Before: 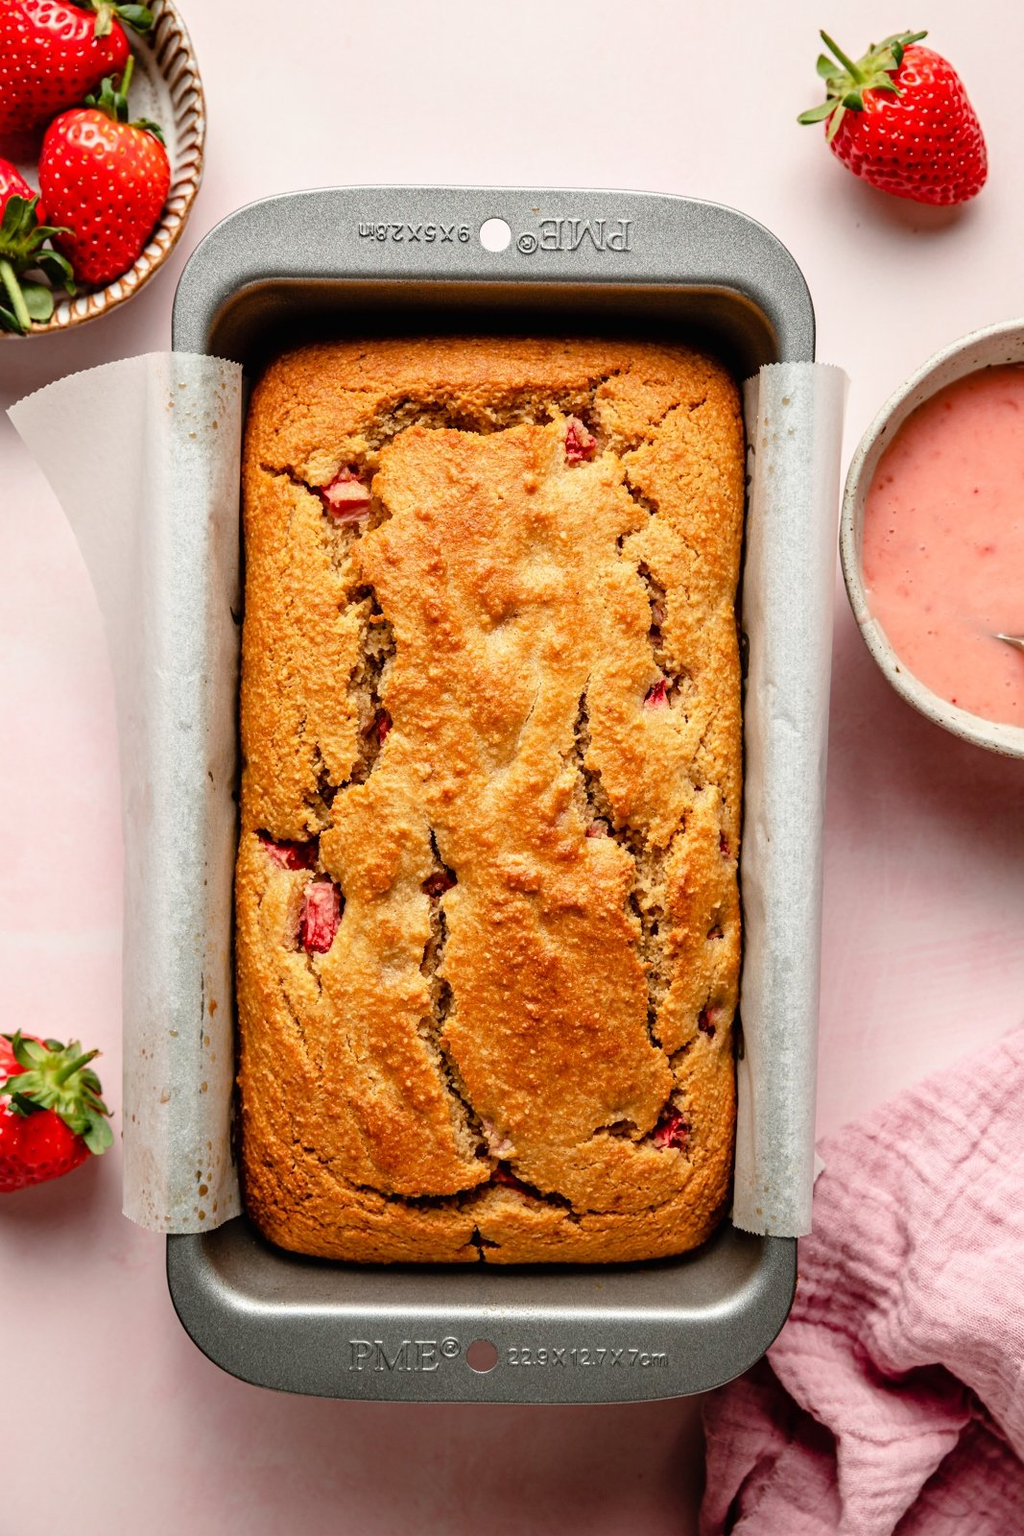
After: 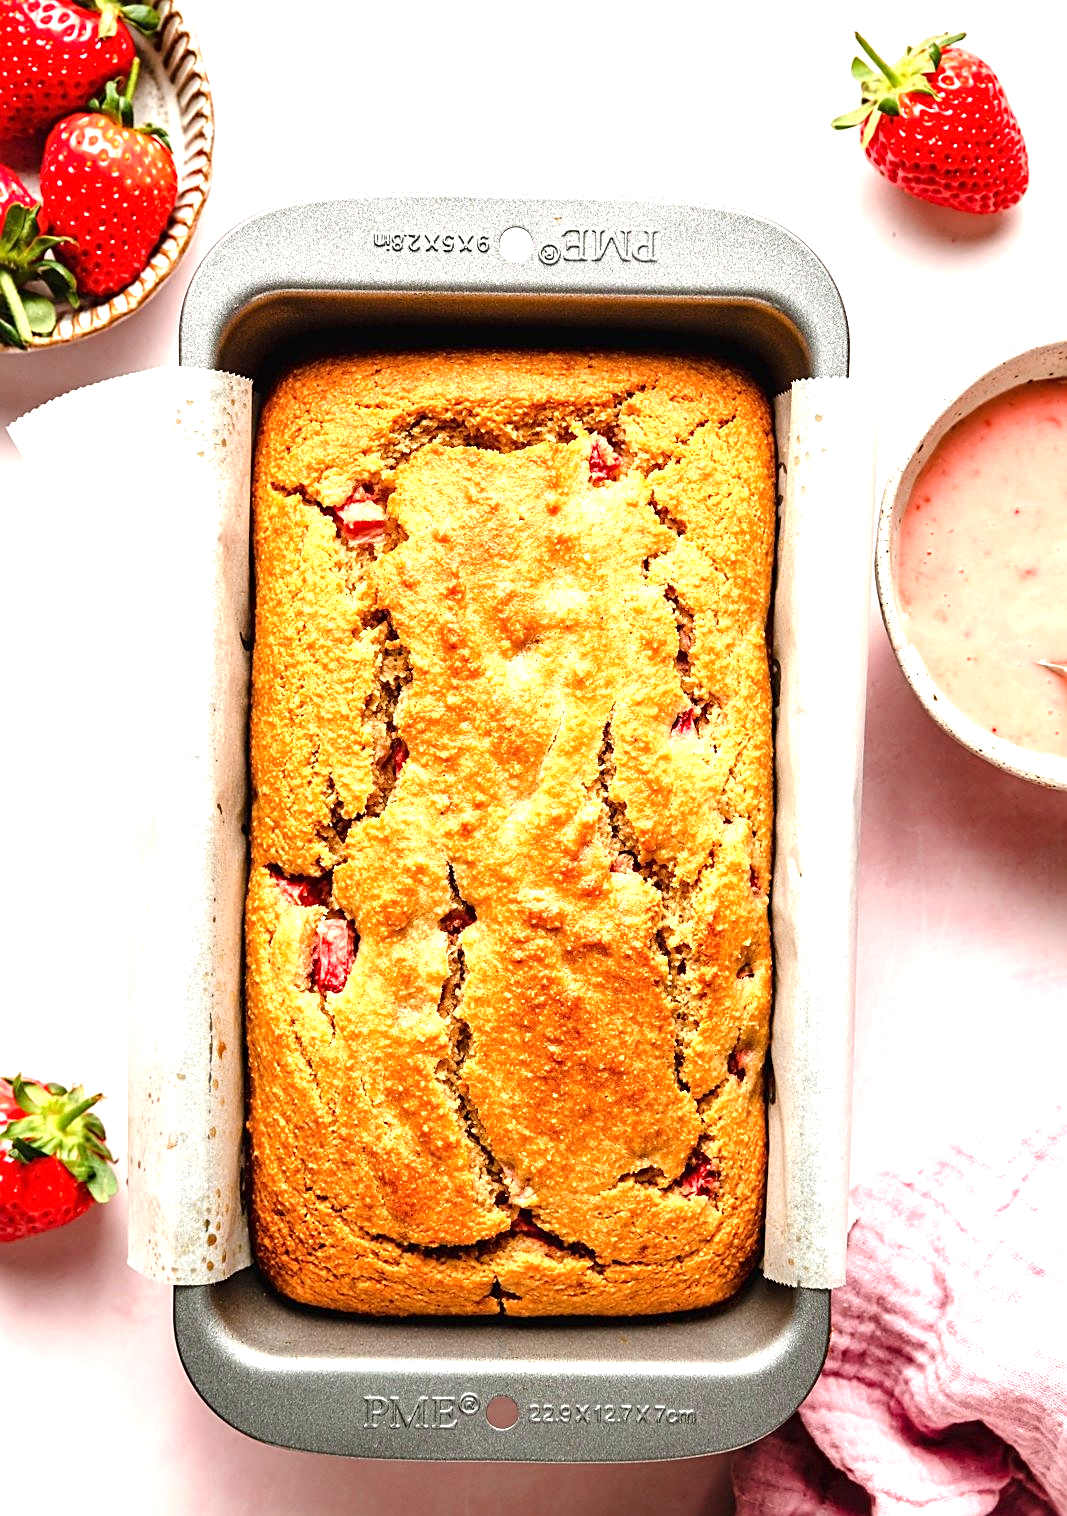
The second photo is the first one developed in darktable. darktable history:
sharpen: on, module defaults
crop and rotate: top 0.01%, bottom 5.239%
exposure: exposure 1.15 EV, compensate highlight preservation false
